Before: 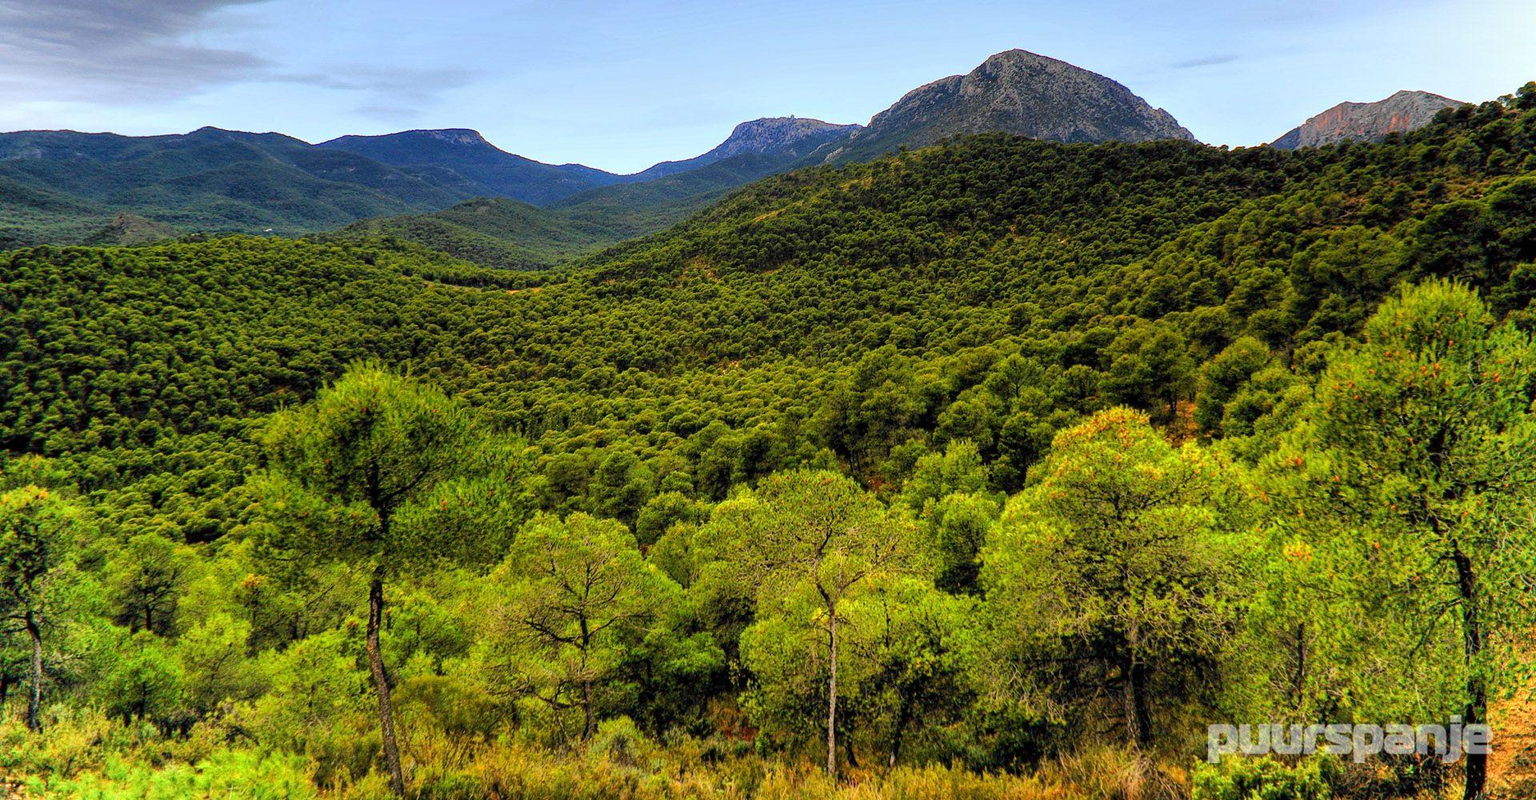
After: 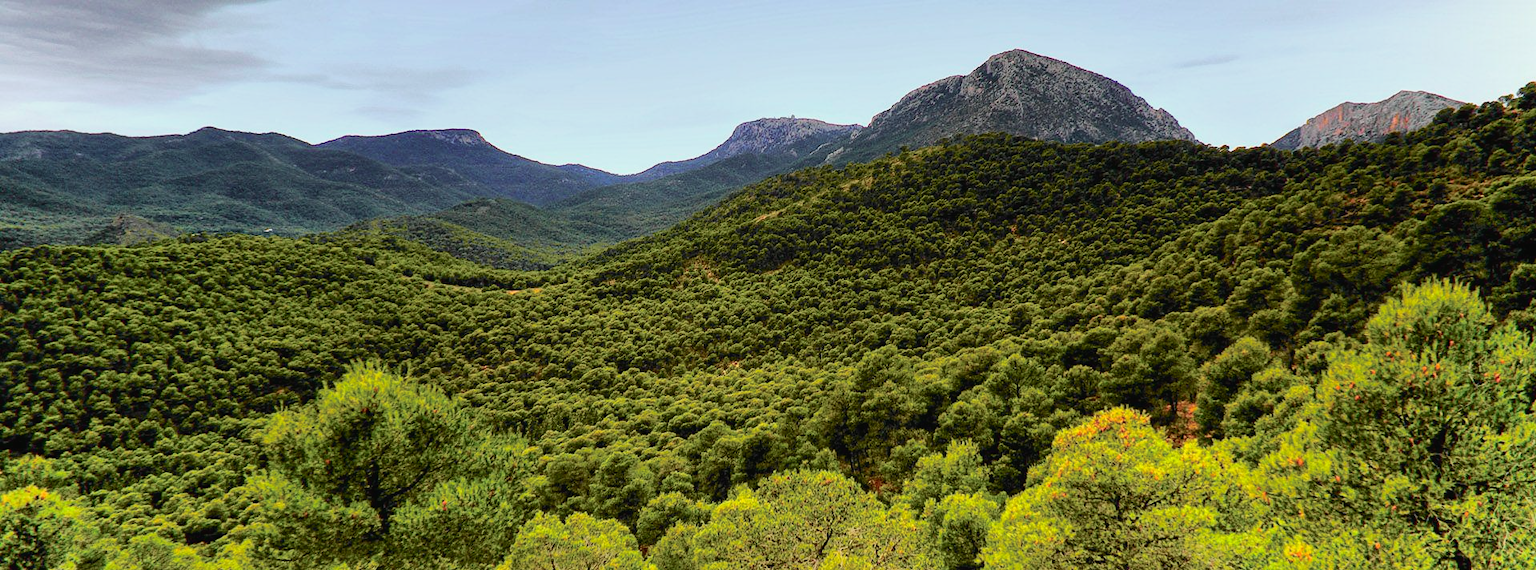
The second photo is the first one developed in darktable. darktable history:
tone curve: curves: ch0 [(0, 0.018) (0.036, 0.038) (0.15, 0.131) (0.27, 0.247) (0.528, 0.554) (0.761, 0.761) (1, 0.919)]; ch1 [(0, 0) (0.179, 0.173) (0.322, 0.32) (0.429, 0.431) (0.502, 0.5) (0.519, 0.522) (0.562, 0.588) (0.625, 0.67) (0.711, 0.745) (1, 1)]; ch2 [(0, 0) (0.29, 0.295) (0.404, 0.436) (0.497, 0.499) (0.521, 0.523) (0.561, 0.605) (0.657, 0.655) (0.712, 0.764) (1, 1)], color space Lab, independent channels, preserve colors none
contrast brightness saturation: saturation -0.178
levels: levels [0, 0.48, 0.961]
crop: right 0%, bottom 28.674%
